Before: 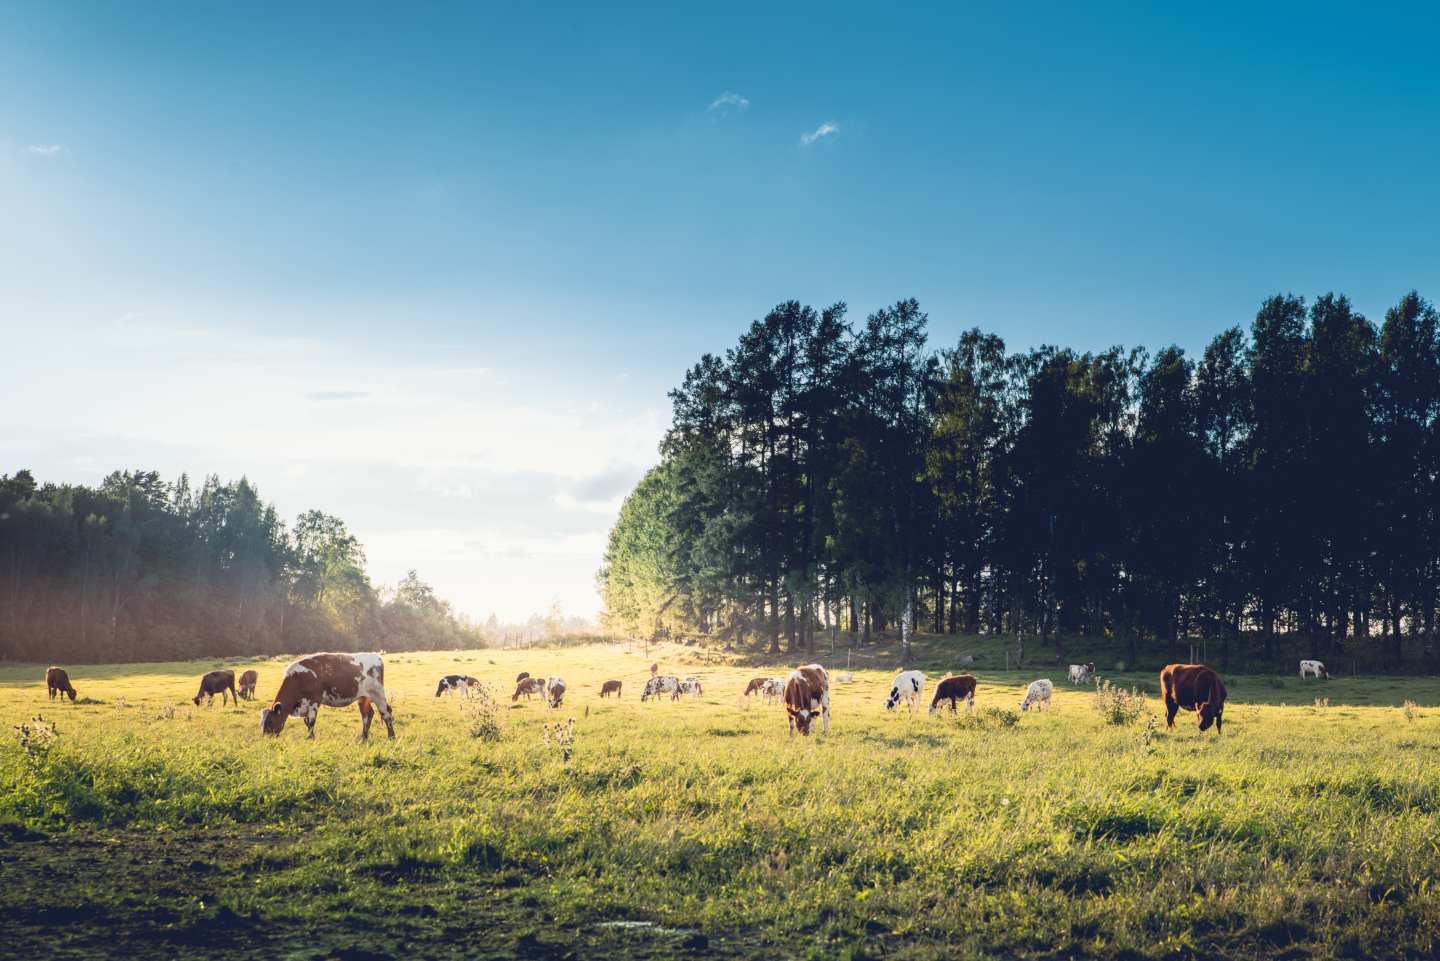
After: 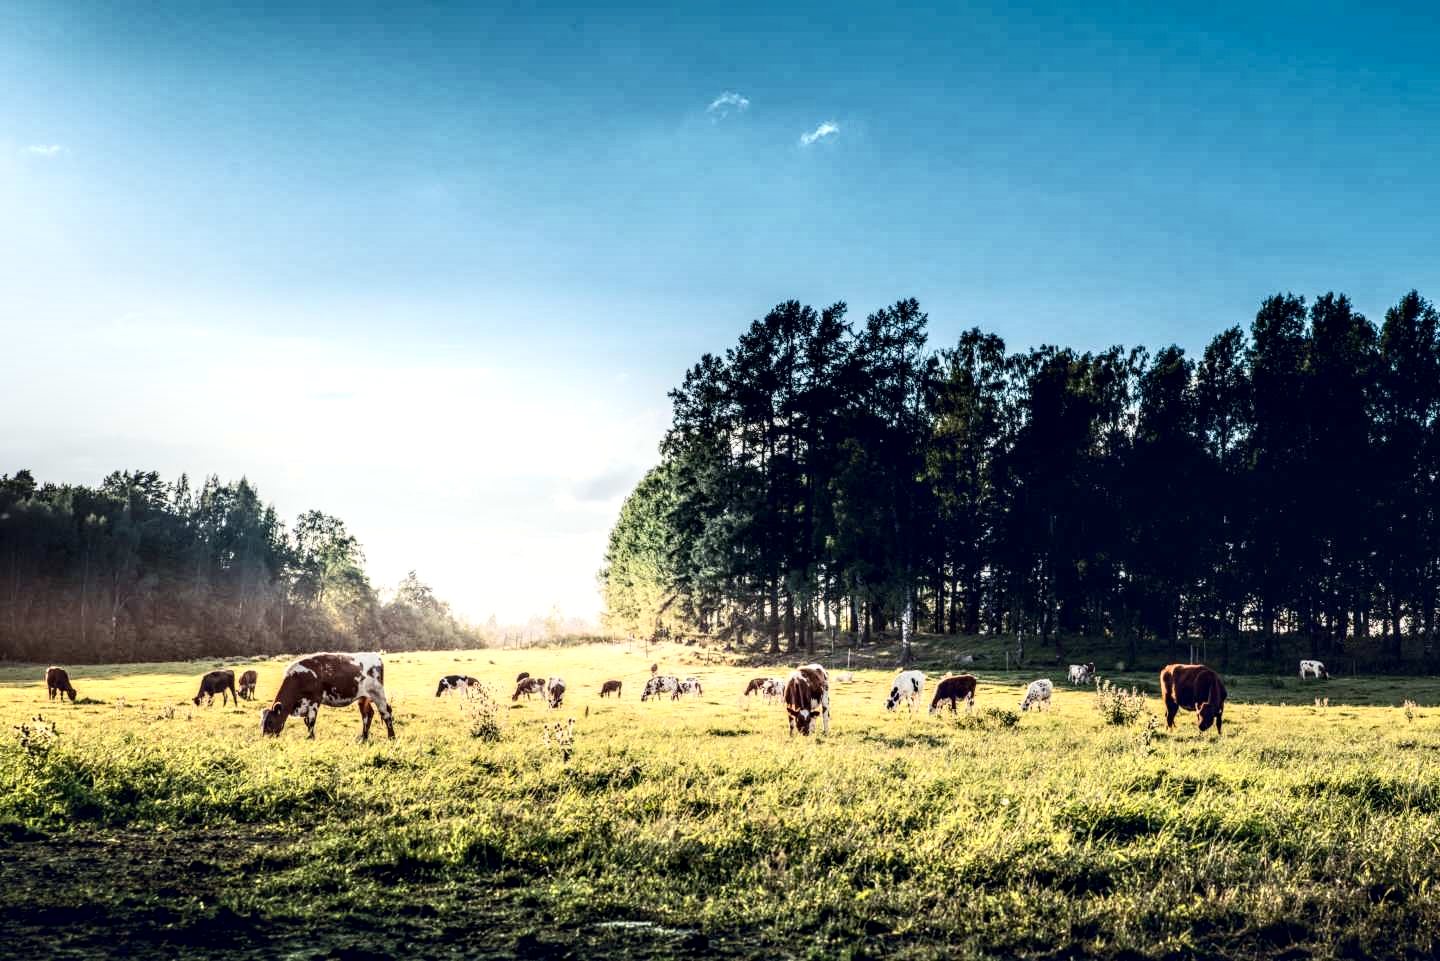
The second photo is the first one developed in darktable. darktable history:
local contrast: highlights 20%, shadows 70%, detail 170%
contrast brightness saturation: contrast 0.28
